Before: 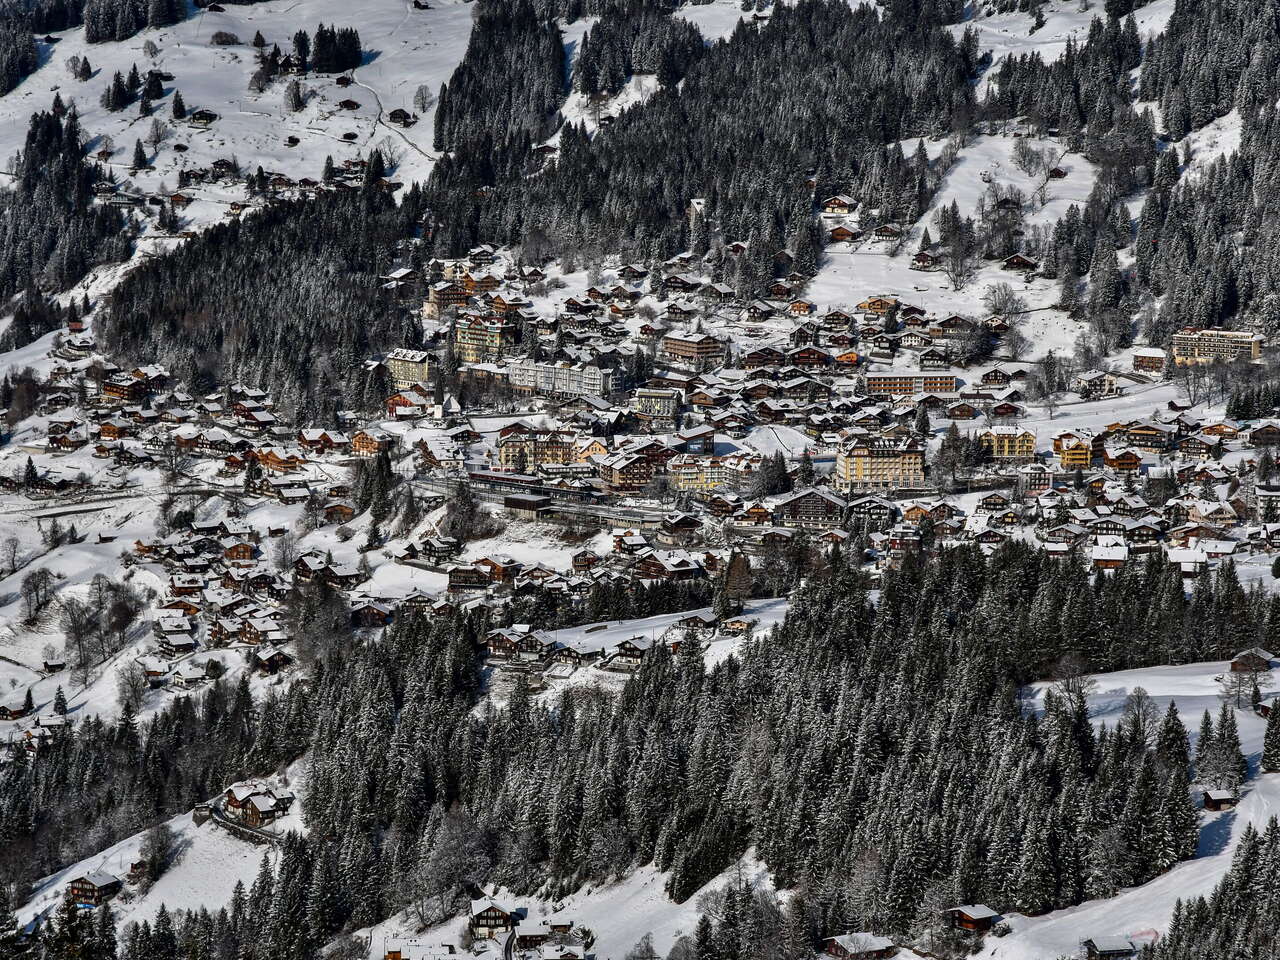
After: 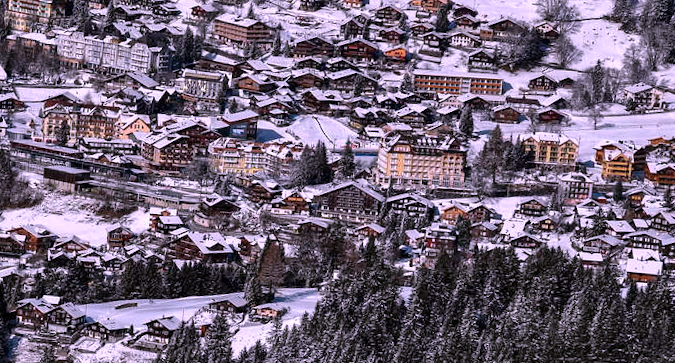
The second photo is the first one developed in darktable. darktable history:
crop: left 36.607%, top 34.735%, right 13.146%, bottom 30.611%
color correction: highlights a* -2.24, highlights b* -18.1
shadows and highlights: shadows 37.27, highlights -28.18, soften with gaussian
rotate and perspective: rotation 4.1°, automatic cropping off
white balance: red 1.188, blue 1.11
